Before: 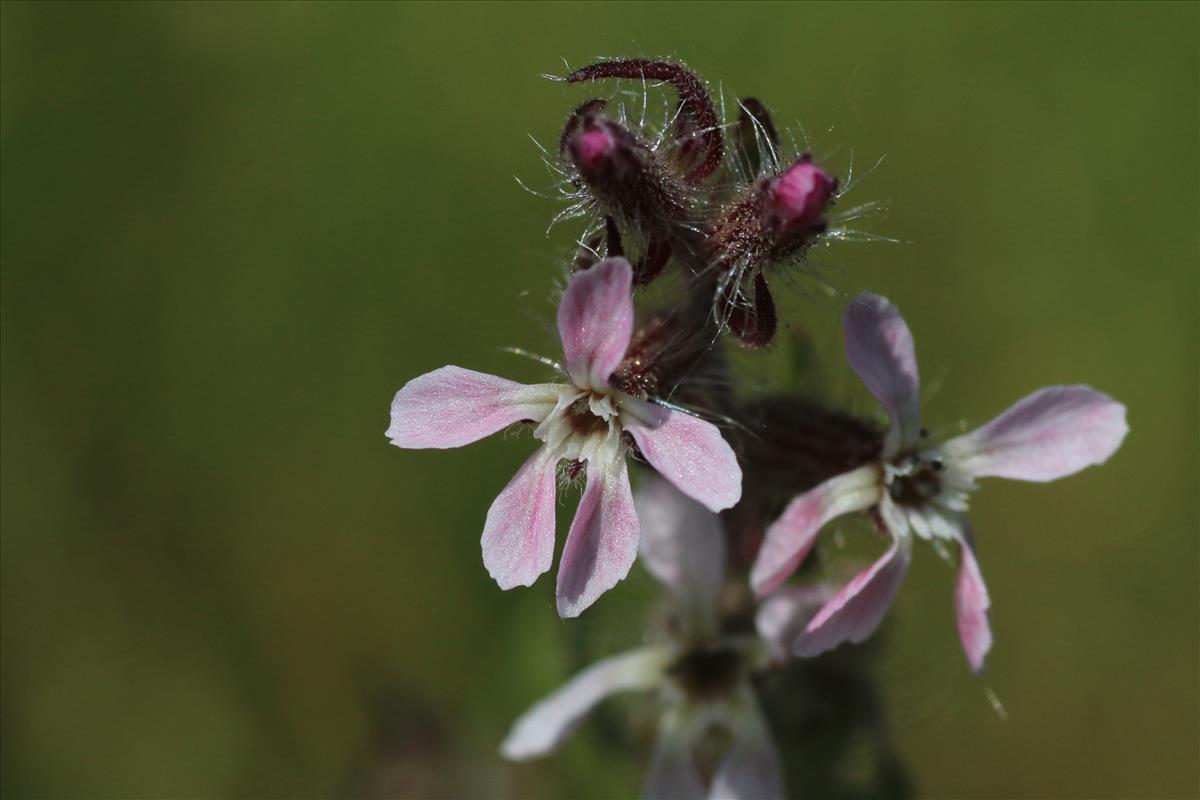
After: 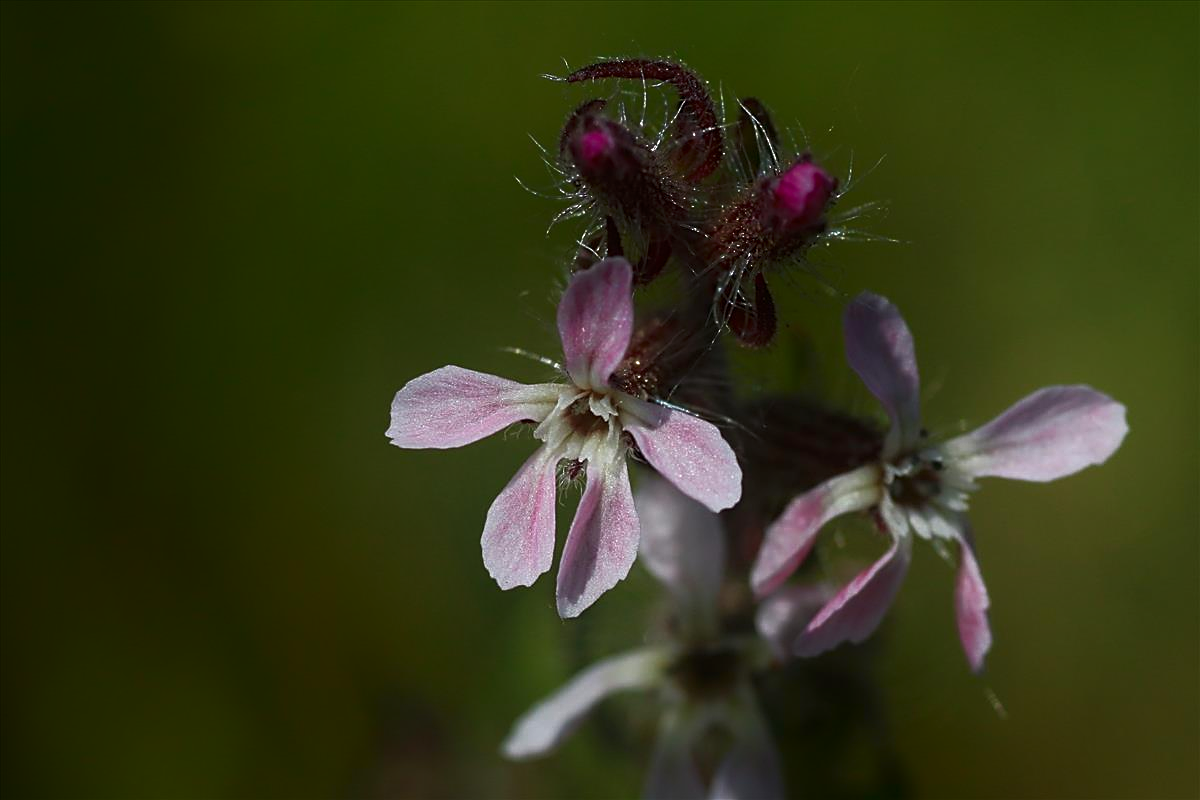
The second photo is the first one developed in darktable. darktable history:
sharpen: on, module defaults
shadows and highlights: shadows -86.48, highlights -36.99, soften with gaussian
exposure: black level correction 0, exposure 0 EV, compensate highlight preservation false
